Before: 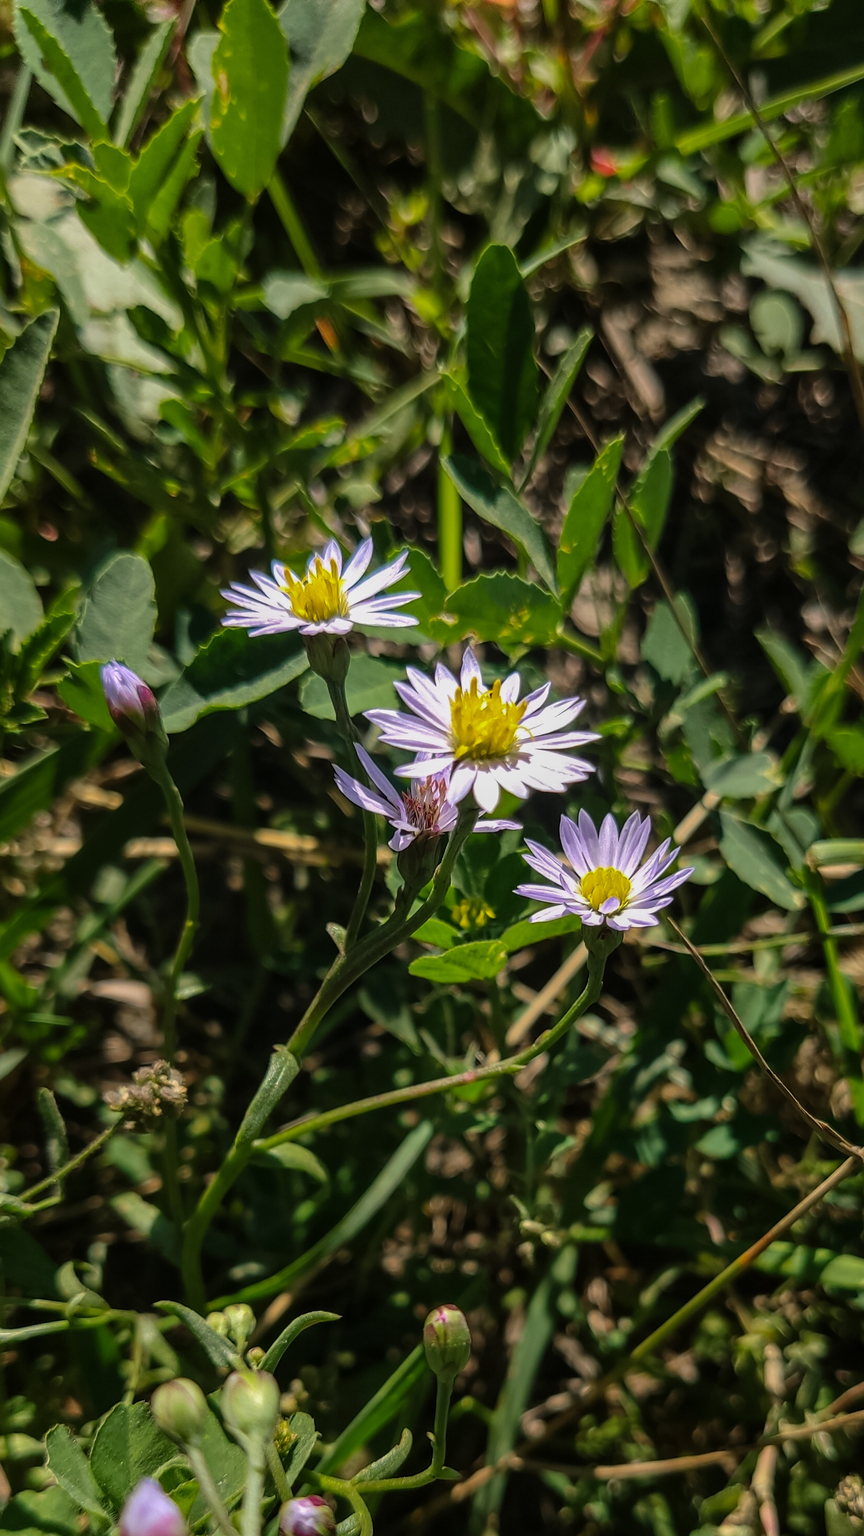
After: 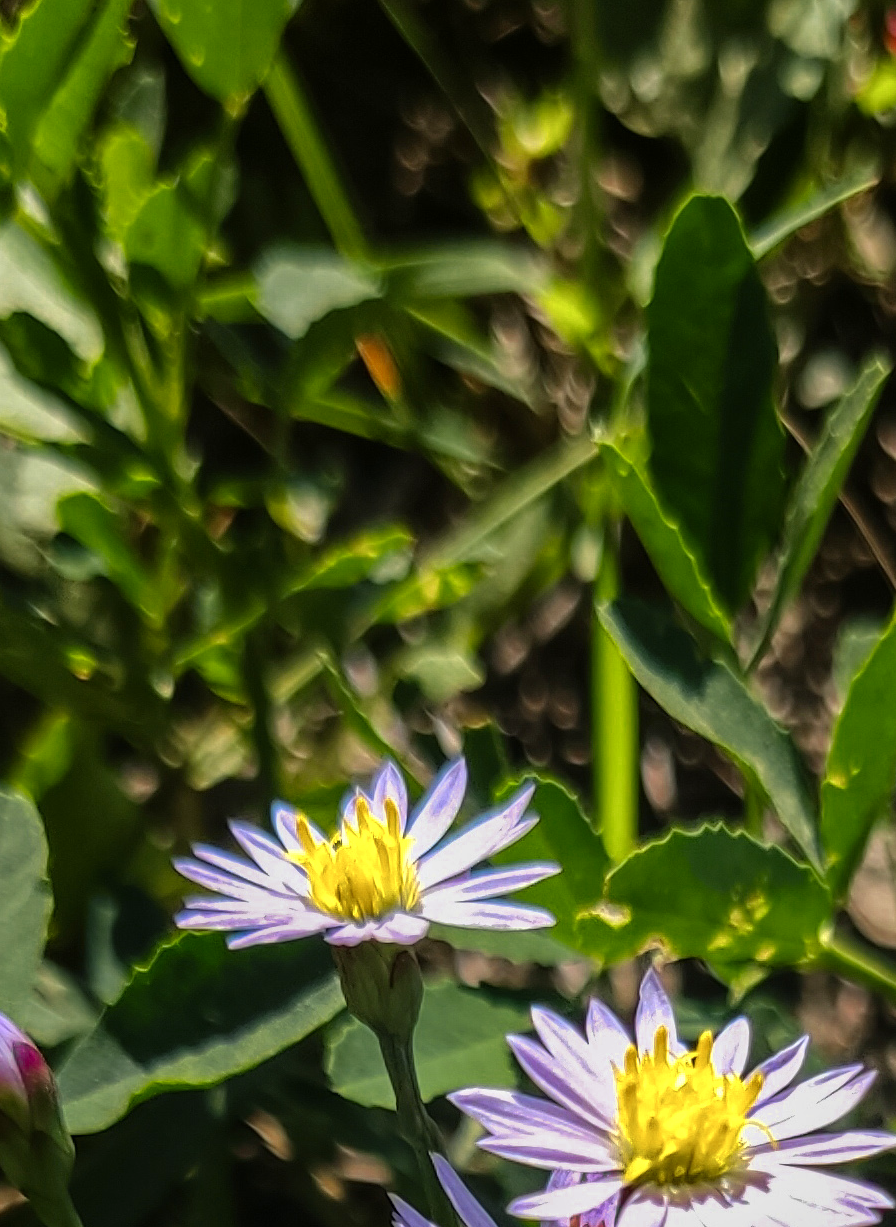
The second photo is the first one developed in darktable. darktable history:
crop: left 15.097%, top 9.316%, right 30.935%, bottom 49.118%
color zones: curves: ch0 [(0.004, 0.305) (0.261, 0.623) (0.389, 0.399) (0.708, 0.571) (0.947, 0.34)]; ch1 [(0.025, 0.645) (0.229, 0.584) (0.326, 0.551) (0.484, 0.262) (0.757, 0.643)]
